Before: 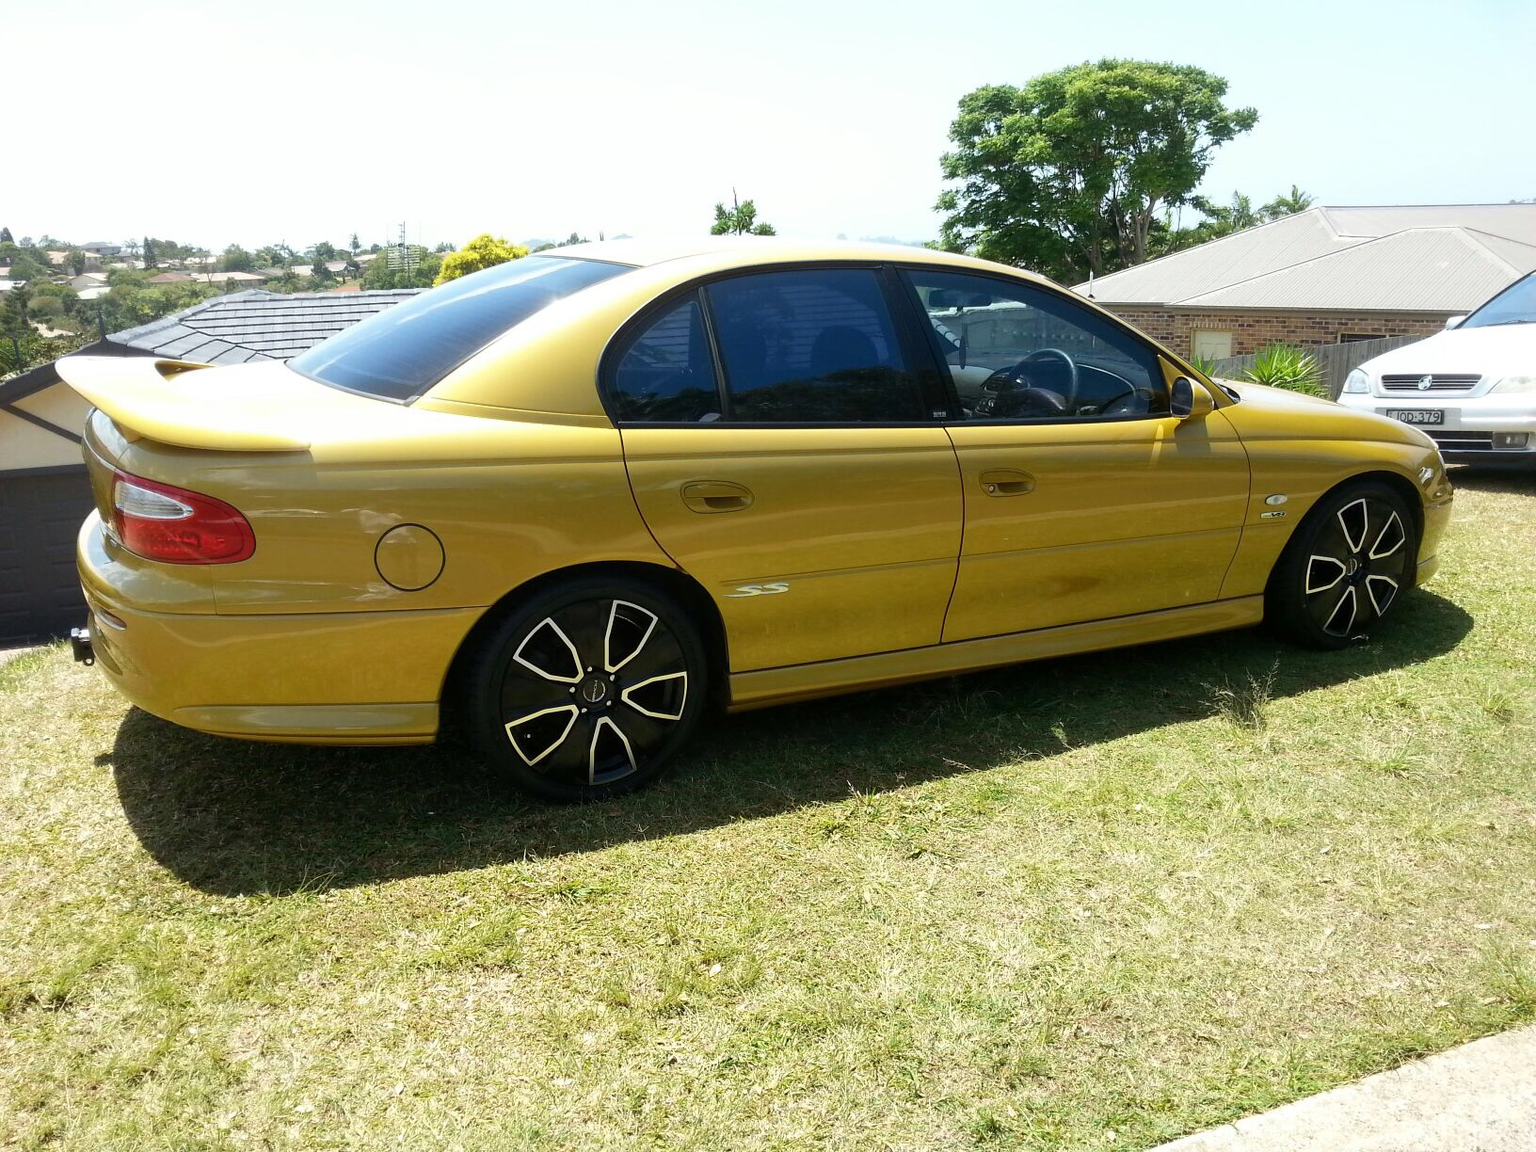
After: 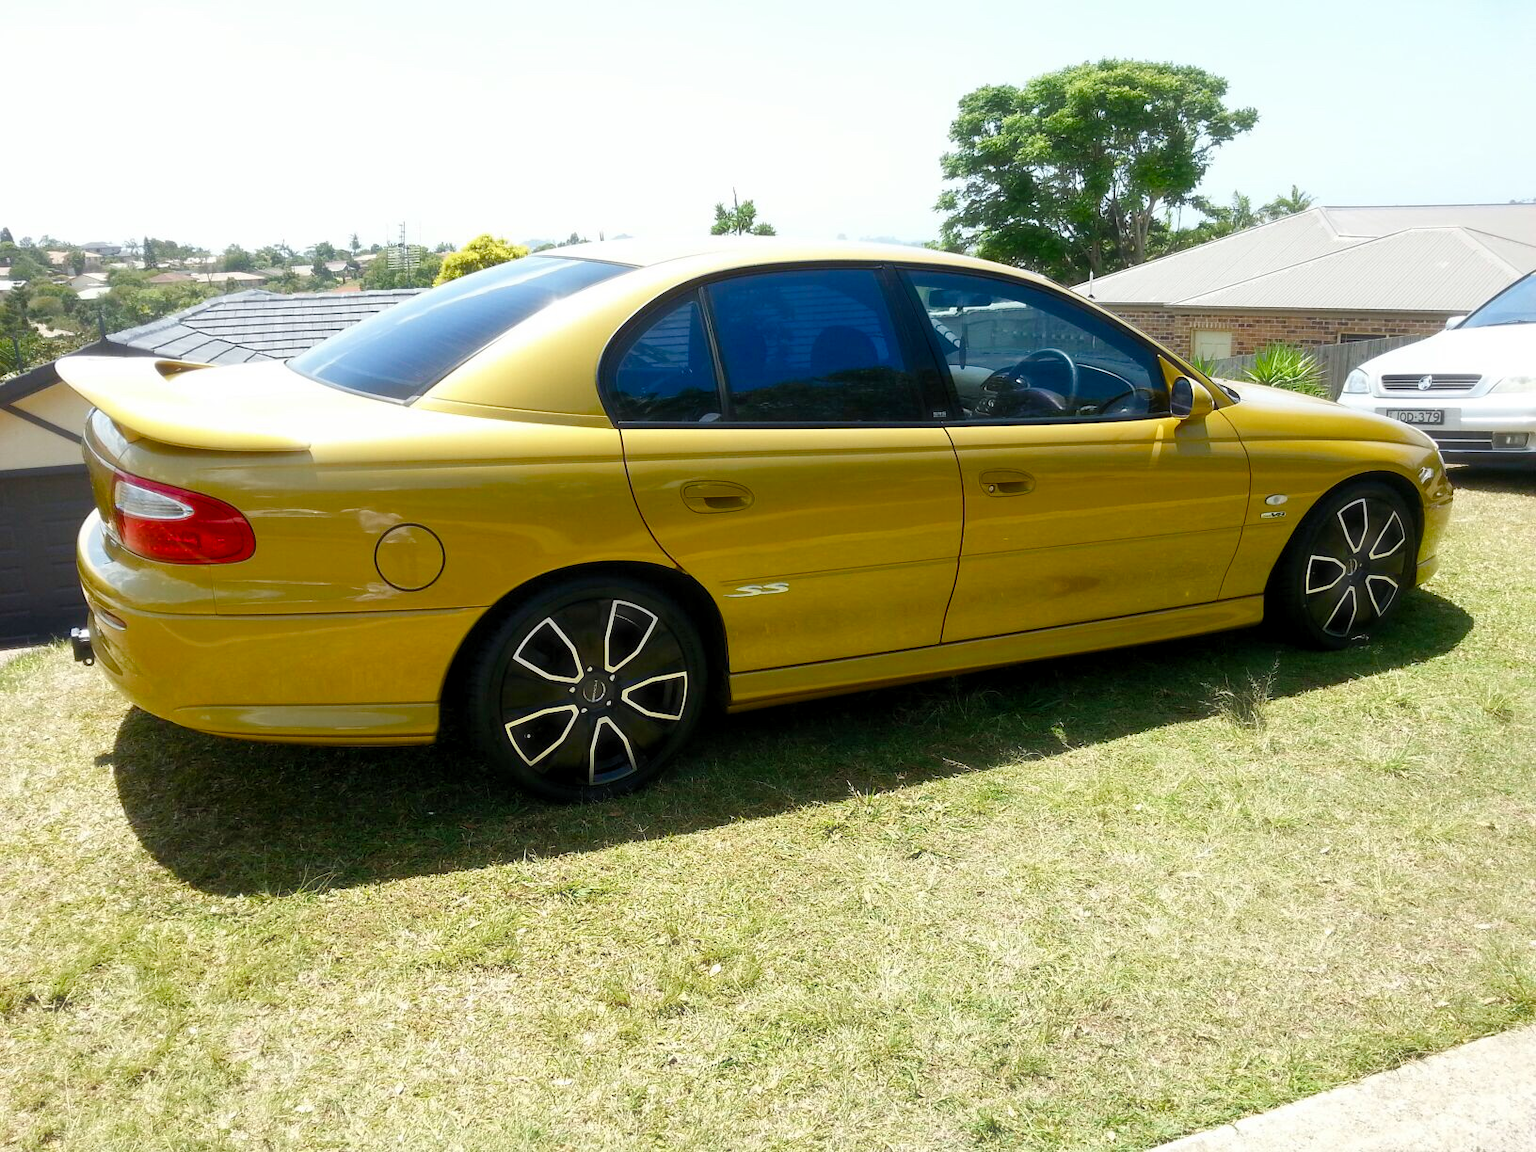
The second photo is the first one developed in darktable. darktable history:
color balance rgb: perceptual saturation grading › global saturation 20%, perceptual saturation grading › highlights -25%, perceptual saturation grading › shadows 50%
levels: levels [0.018, 0.493, 1]
haze removal: strength -0.1, adaptive false
